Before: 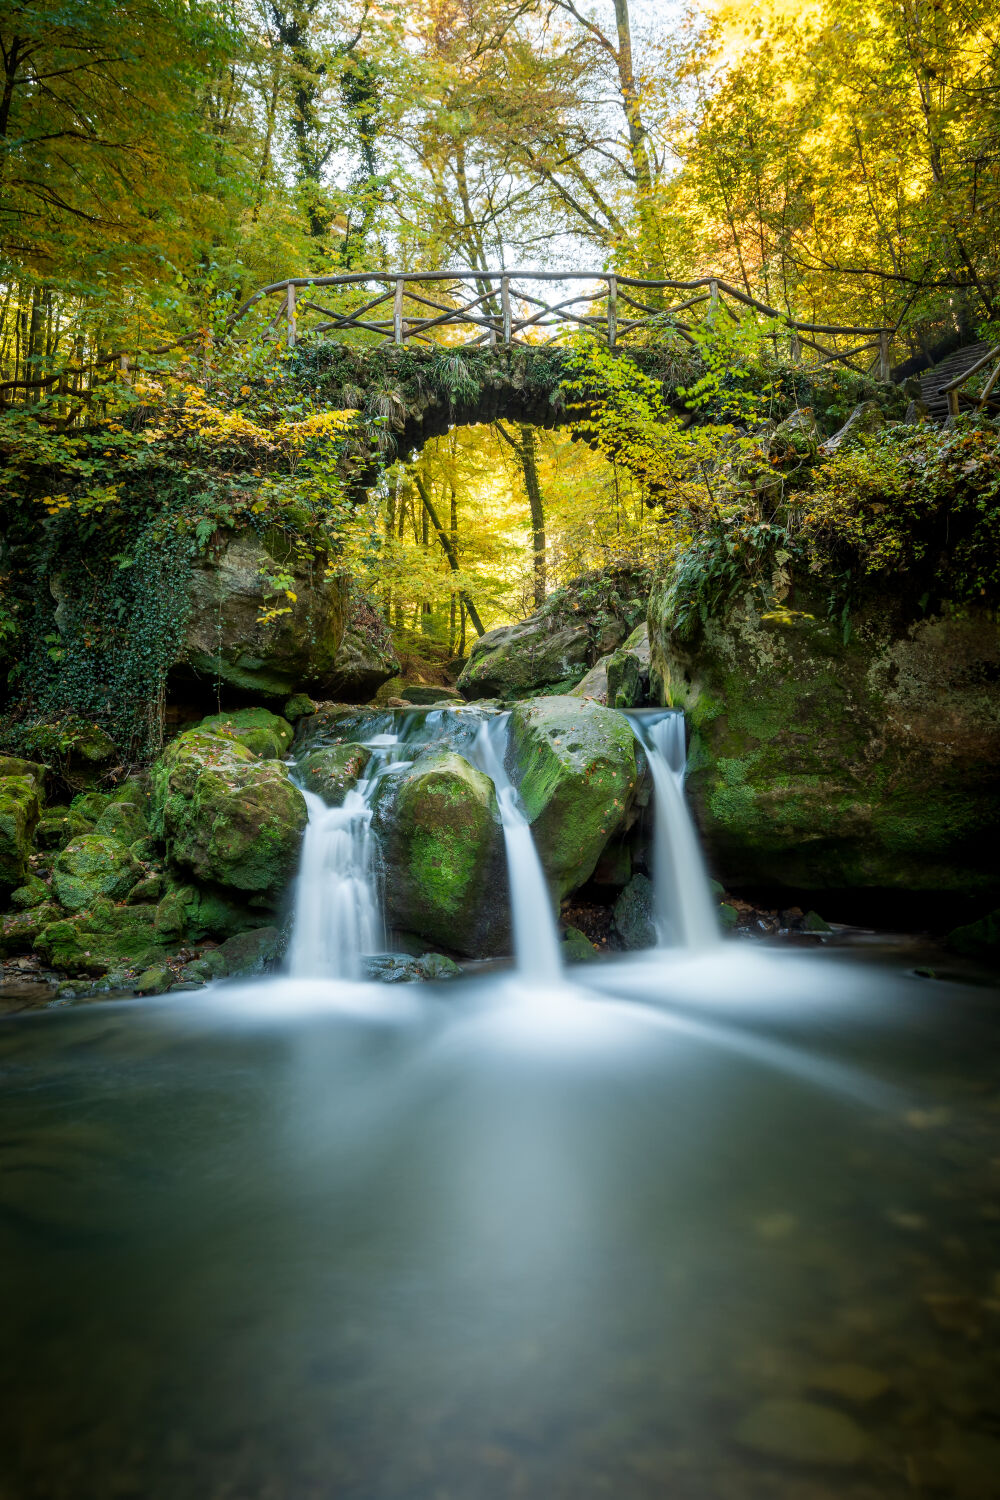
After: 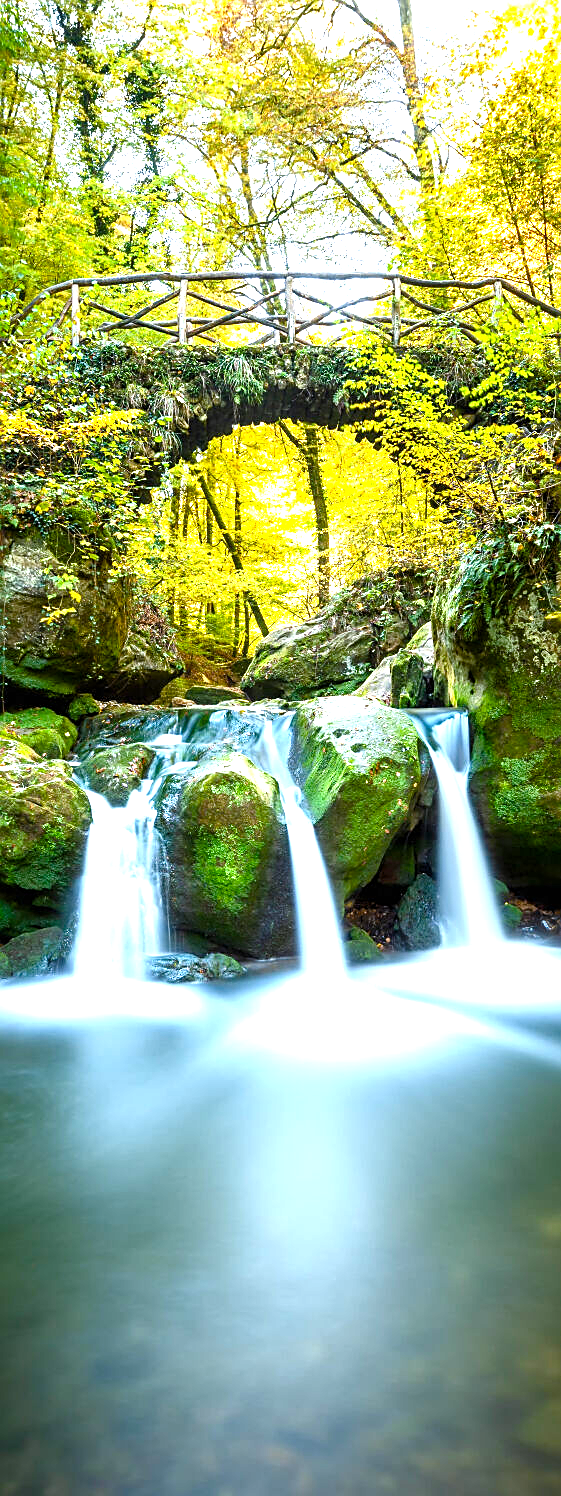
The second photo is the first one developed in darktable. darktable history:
color balance rgb: perceptual saturation grading › mid-tones 6.33%, perceptual saturation grading › shadows 72.44%, perceptual brilliance grading › highlights 11.59%, contrast 5.05%
crop: left 21.674%, right 22.086%
white balance: red 0.984, blue 1.059
exposure: black level correction 0, exposure 0.95 EV, compensate exposure bias true, compensate highlight preservation false
sharpen: on, module defaults
